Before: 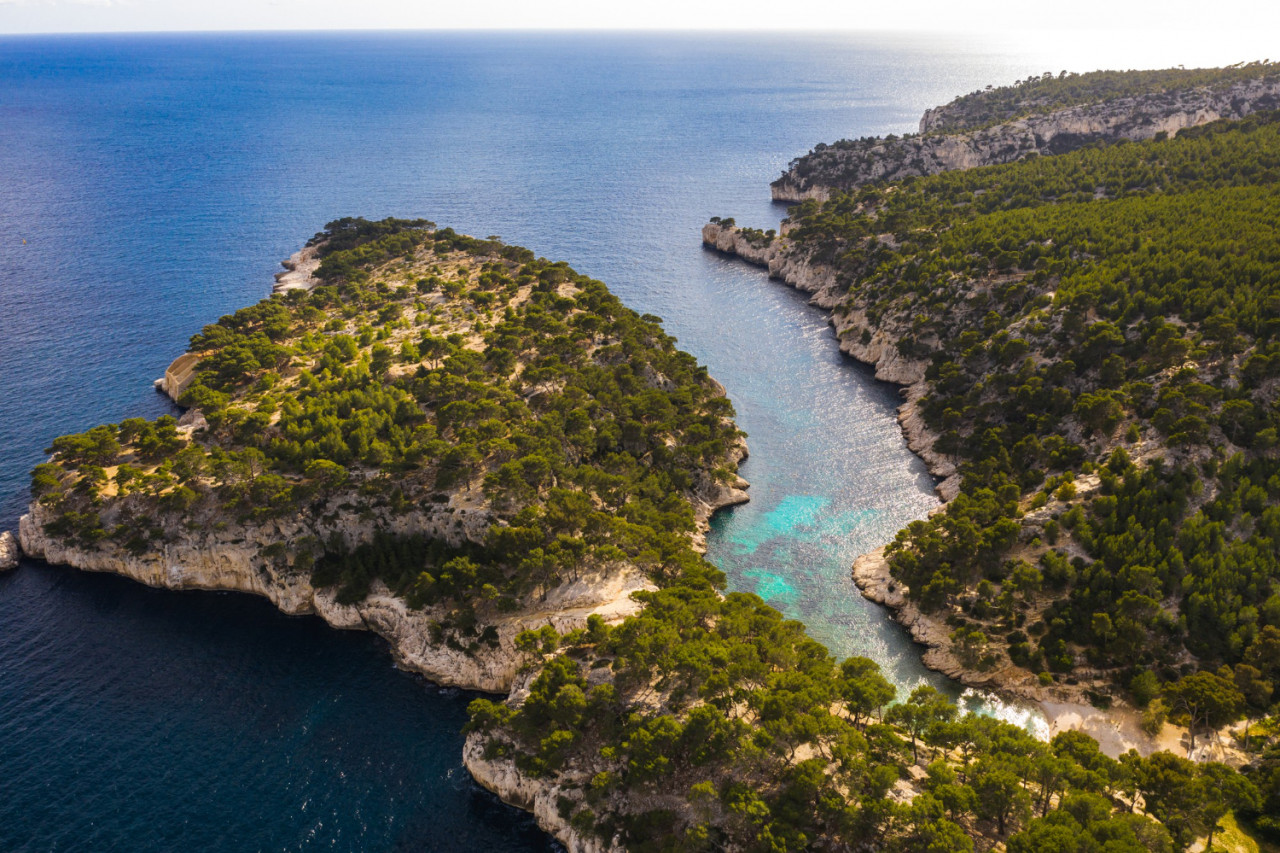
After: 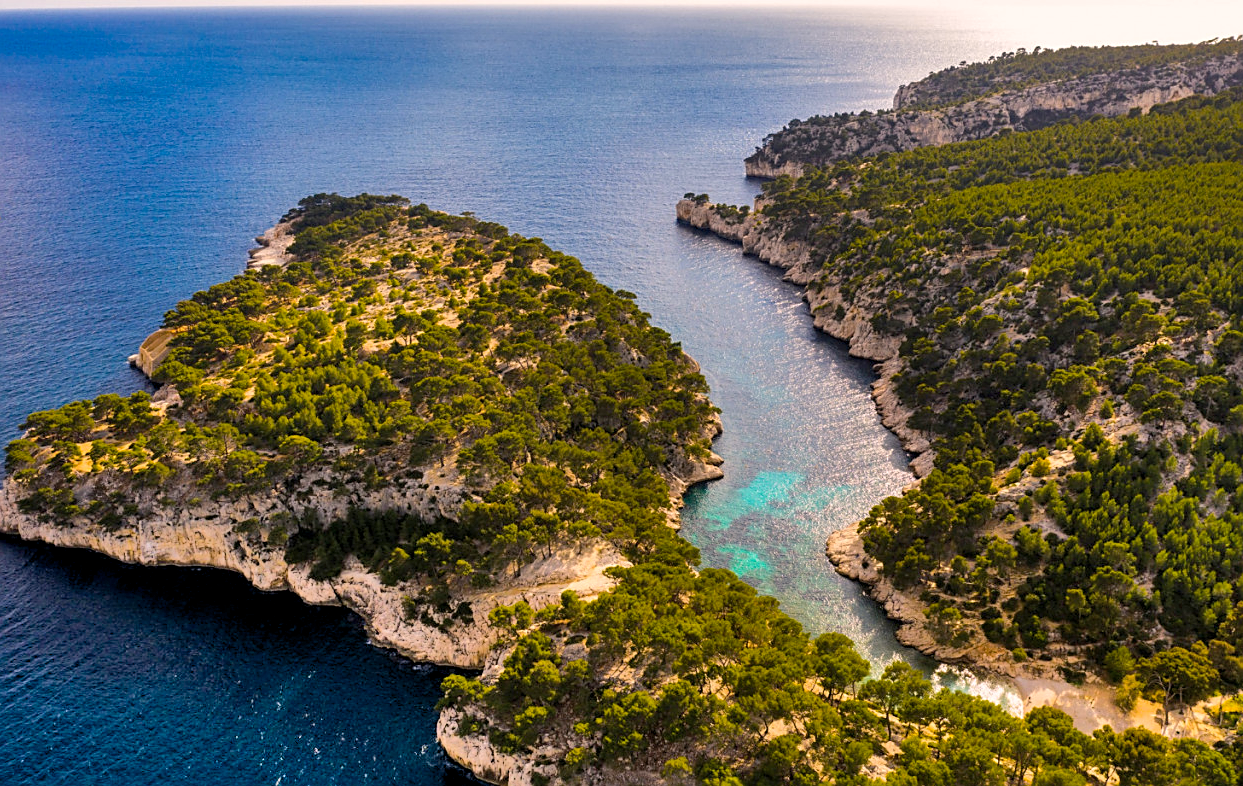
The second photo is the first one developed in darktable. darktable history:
crop: left 2.035%, top 2.876%, right 0.812%, bottom 4.931%
sharpen: on, module defaults
shadows and highlights: shadows 60.28, highlights color adjustment 0.252%, soften with gaussian
color balance rgb: highlights gain › chroma 2.041%, highlights gain › hue 46.44°, global offset › luminance -0.514%, perceptual saturation grading › global saturation 19.379%
